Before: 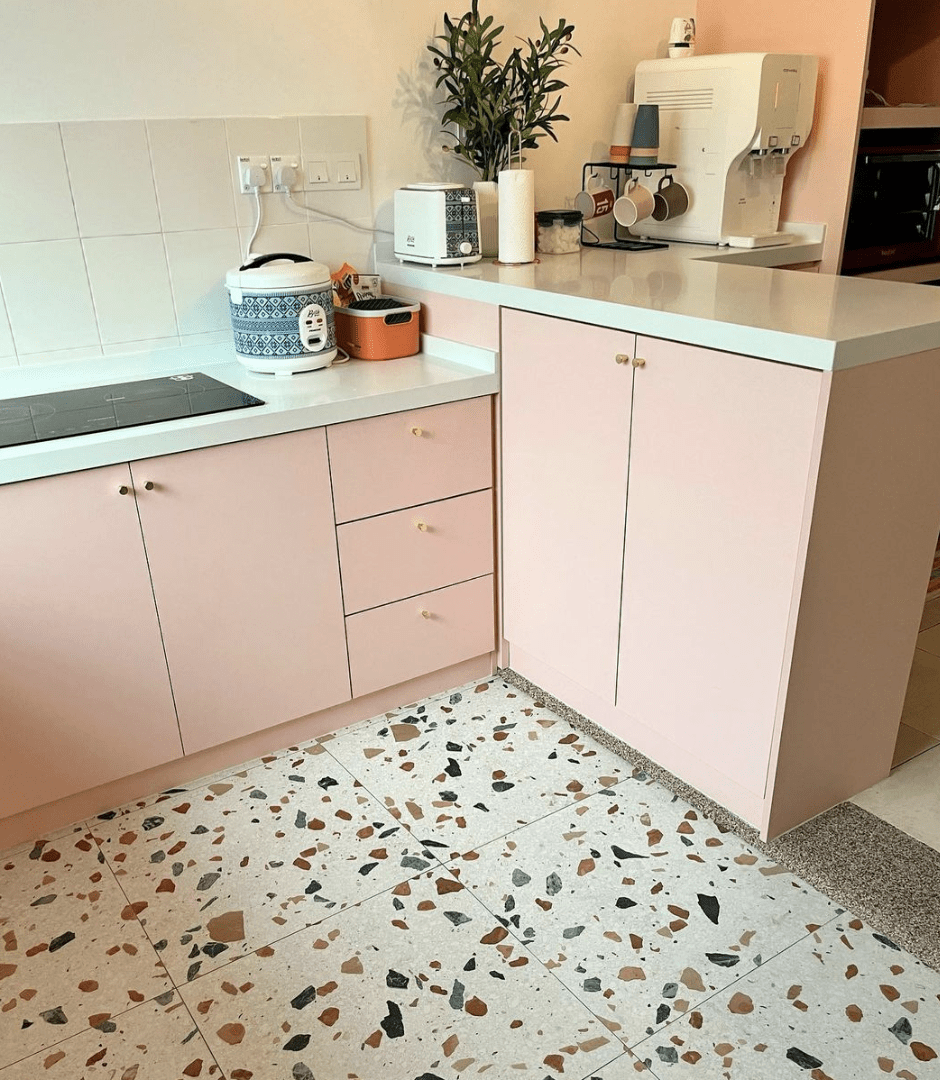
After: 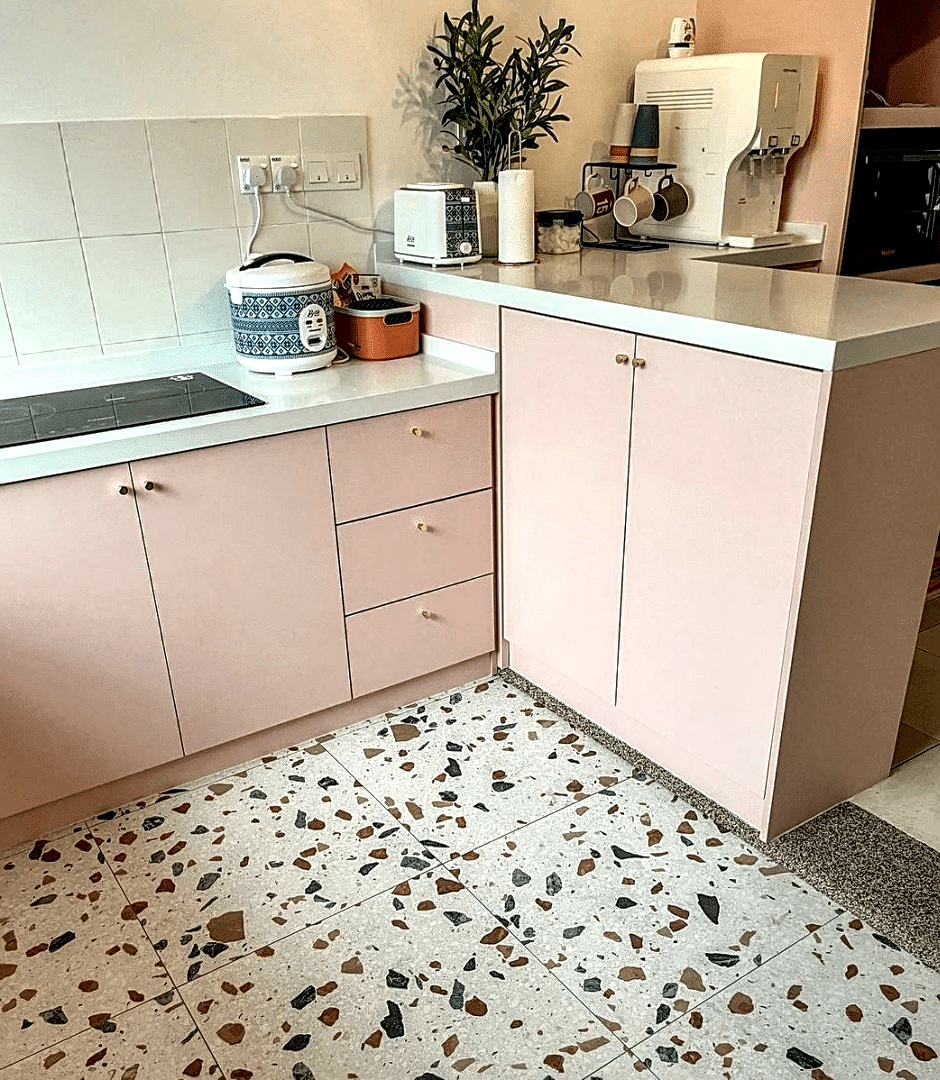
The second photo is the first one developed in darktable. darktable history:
local contrast: highlights 17%, detail 188%
sharpen: on, module defaults
